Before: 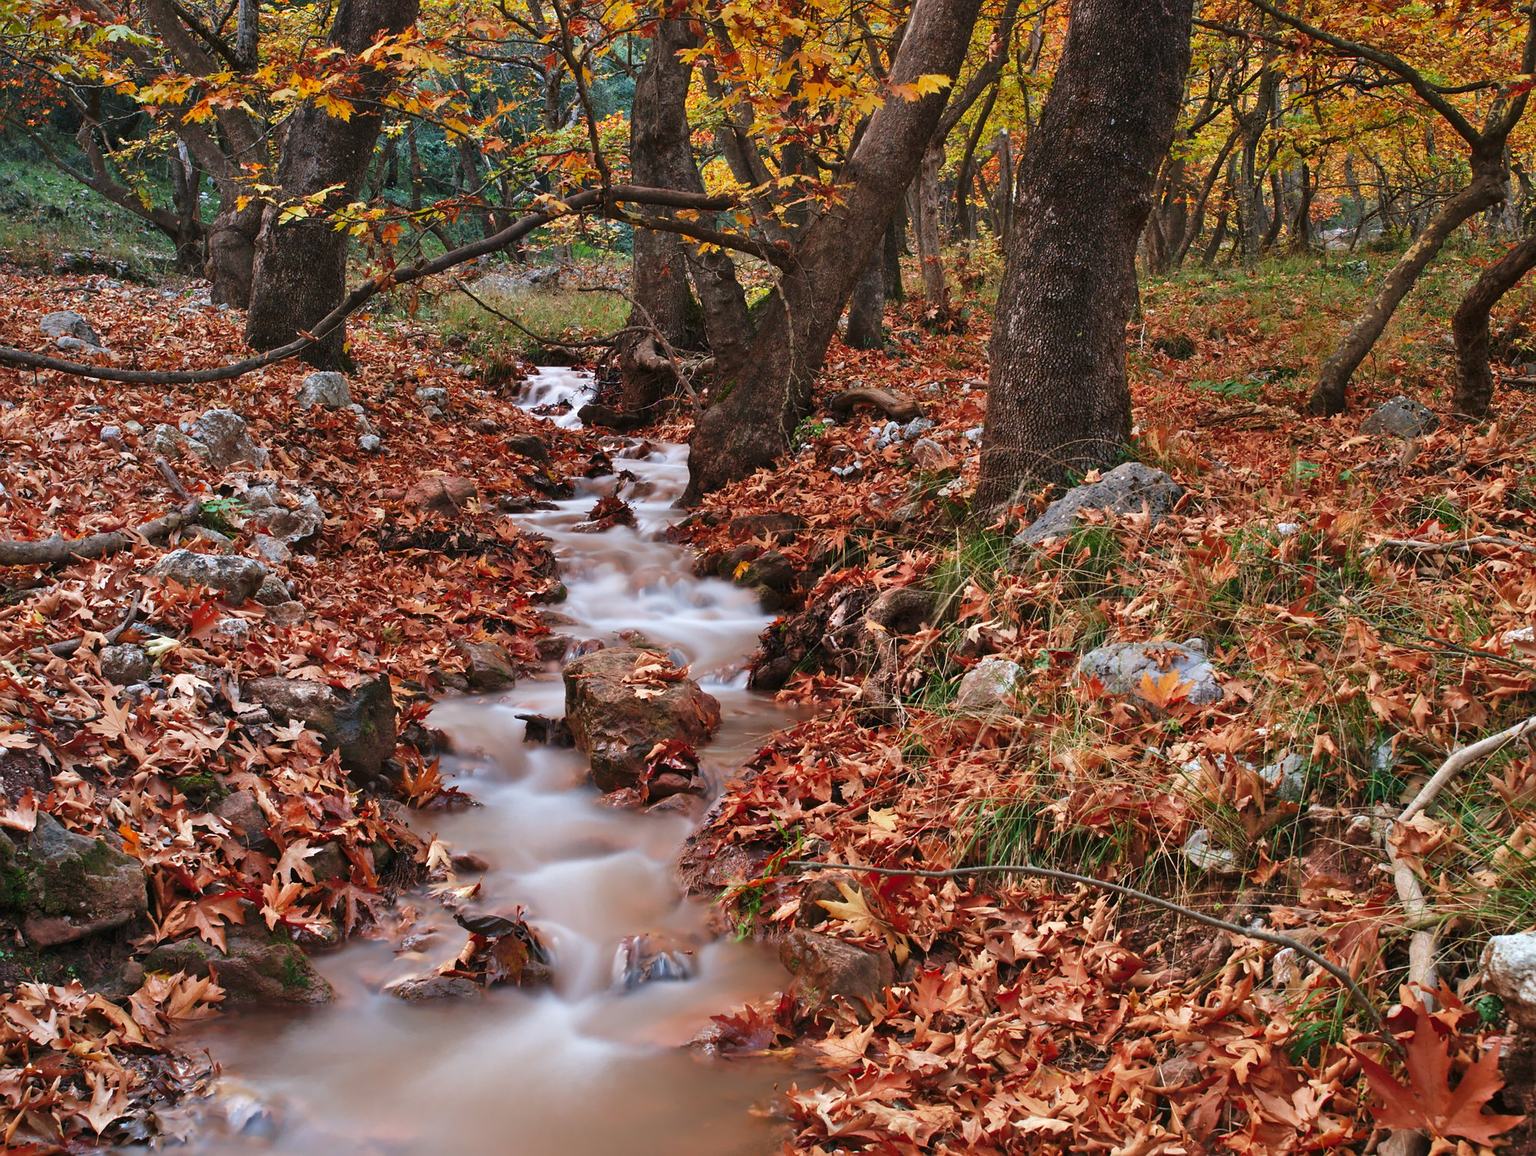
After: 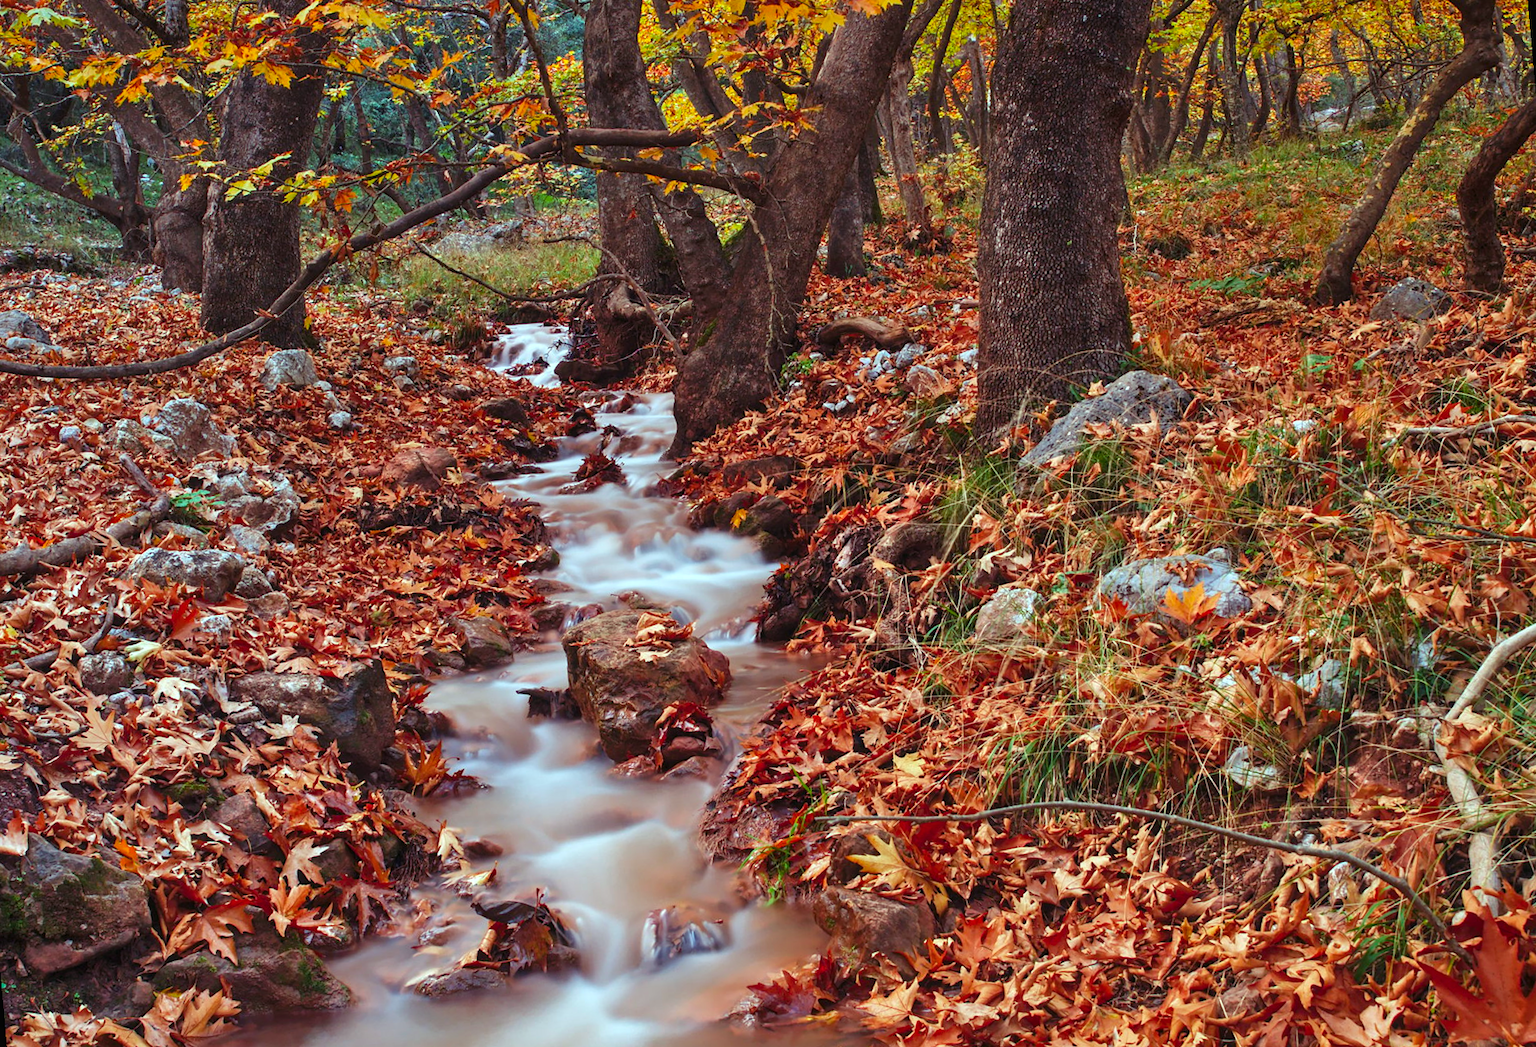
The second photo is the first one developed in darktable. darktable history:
local contrast: detail 110%
color balance rgb: shadows lift › luminance 0.49%, shadows lift › chroma 6.83%, shadows lift › hue 300.29°, power › hue 208.98°, highlights gain › luminance 20.24%, highlights gain › chroma 2.73%, highlights gain › hue 173.85°, perceptual saturation grading › global saturation 18.05%
rotate and perspective: rotation -5°, crop left 0.05, crop right 0.952, crop top 0.11, crop bottom 0.89
